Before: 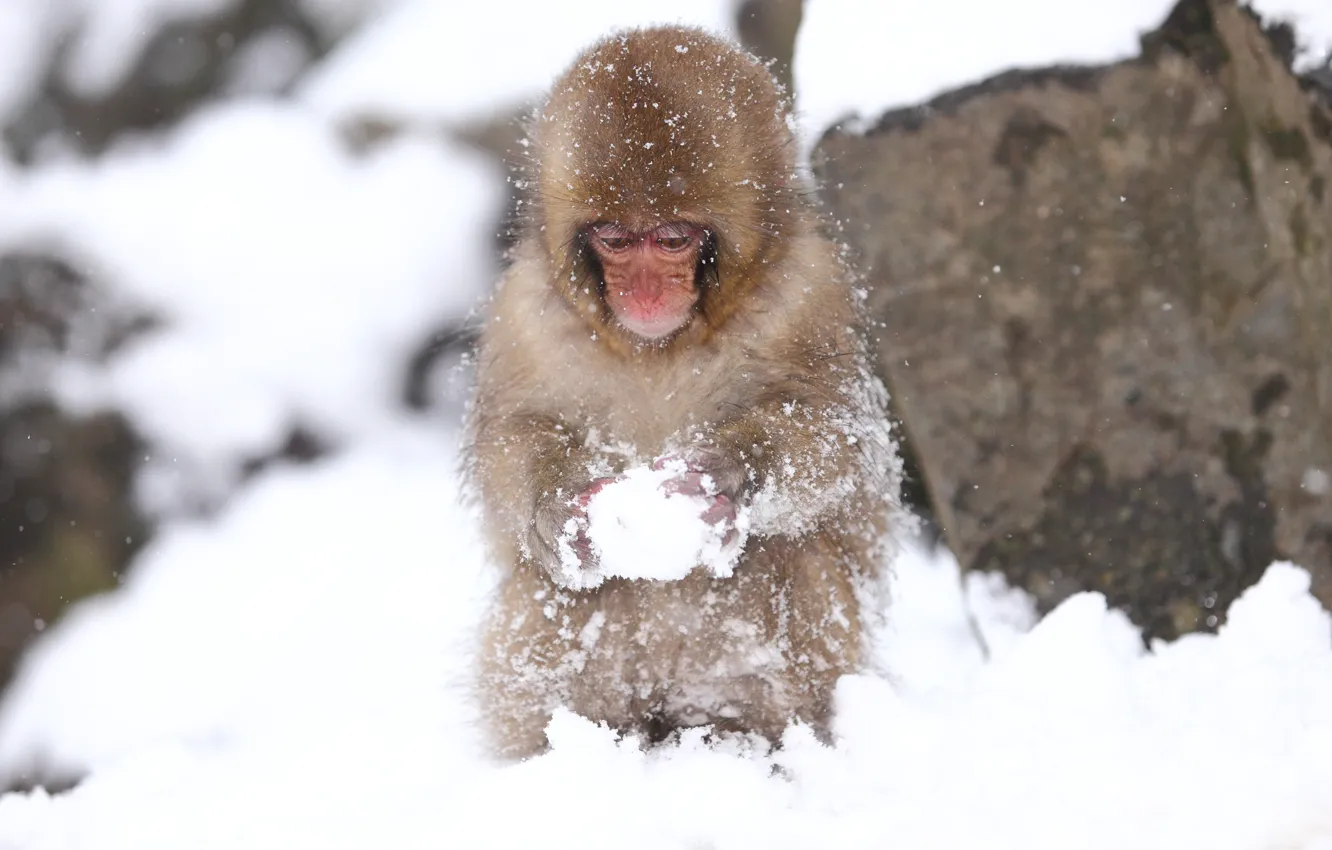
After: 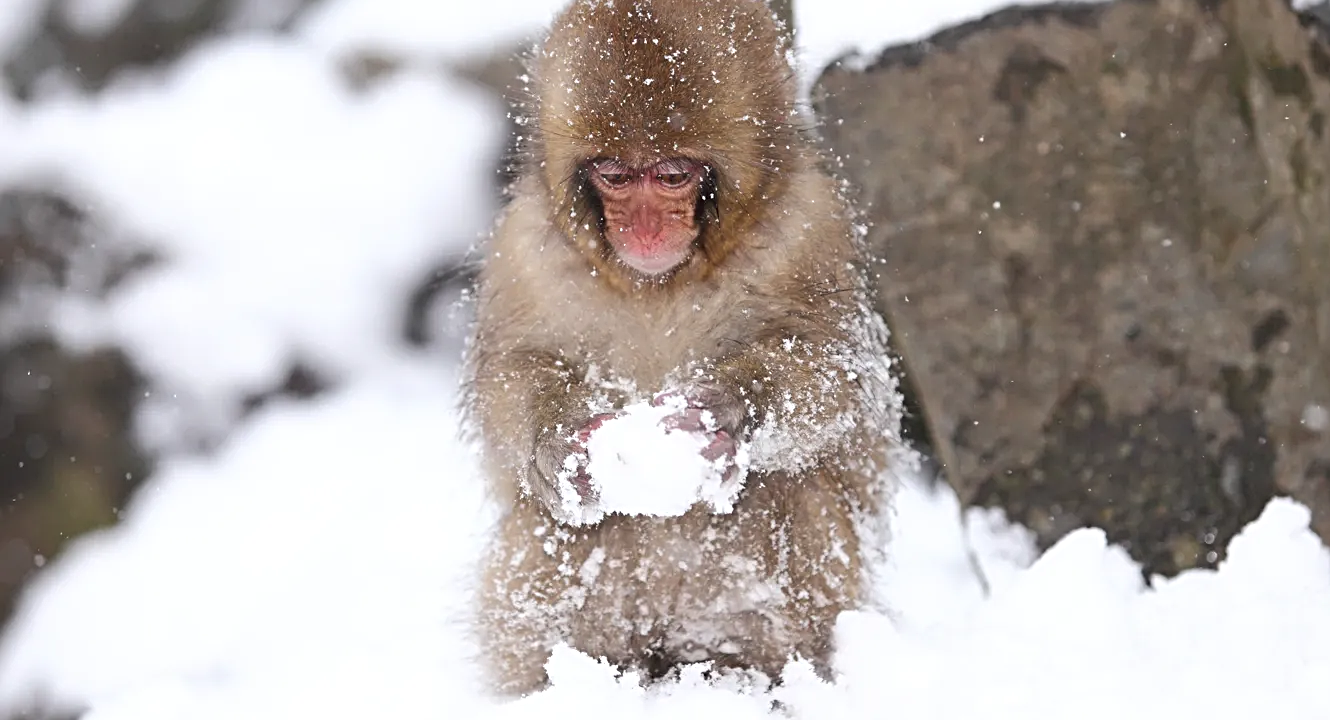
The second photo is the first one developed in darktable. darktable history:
sharpen: radius 3.971
crop: top 7.591%, bottom 7.573%
